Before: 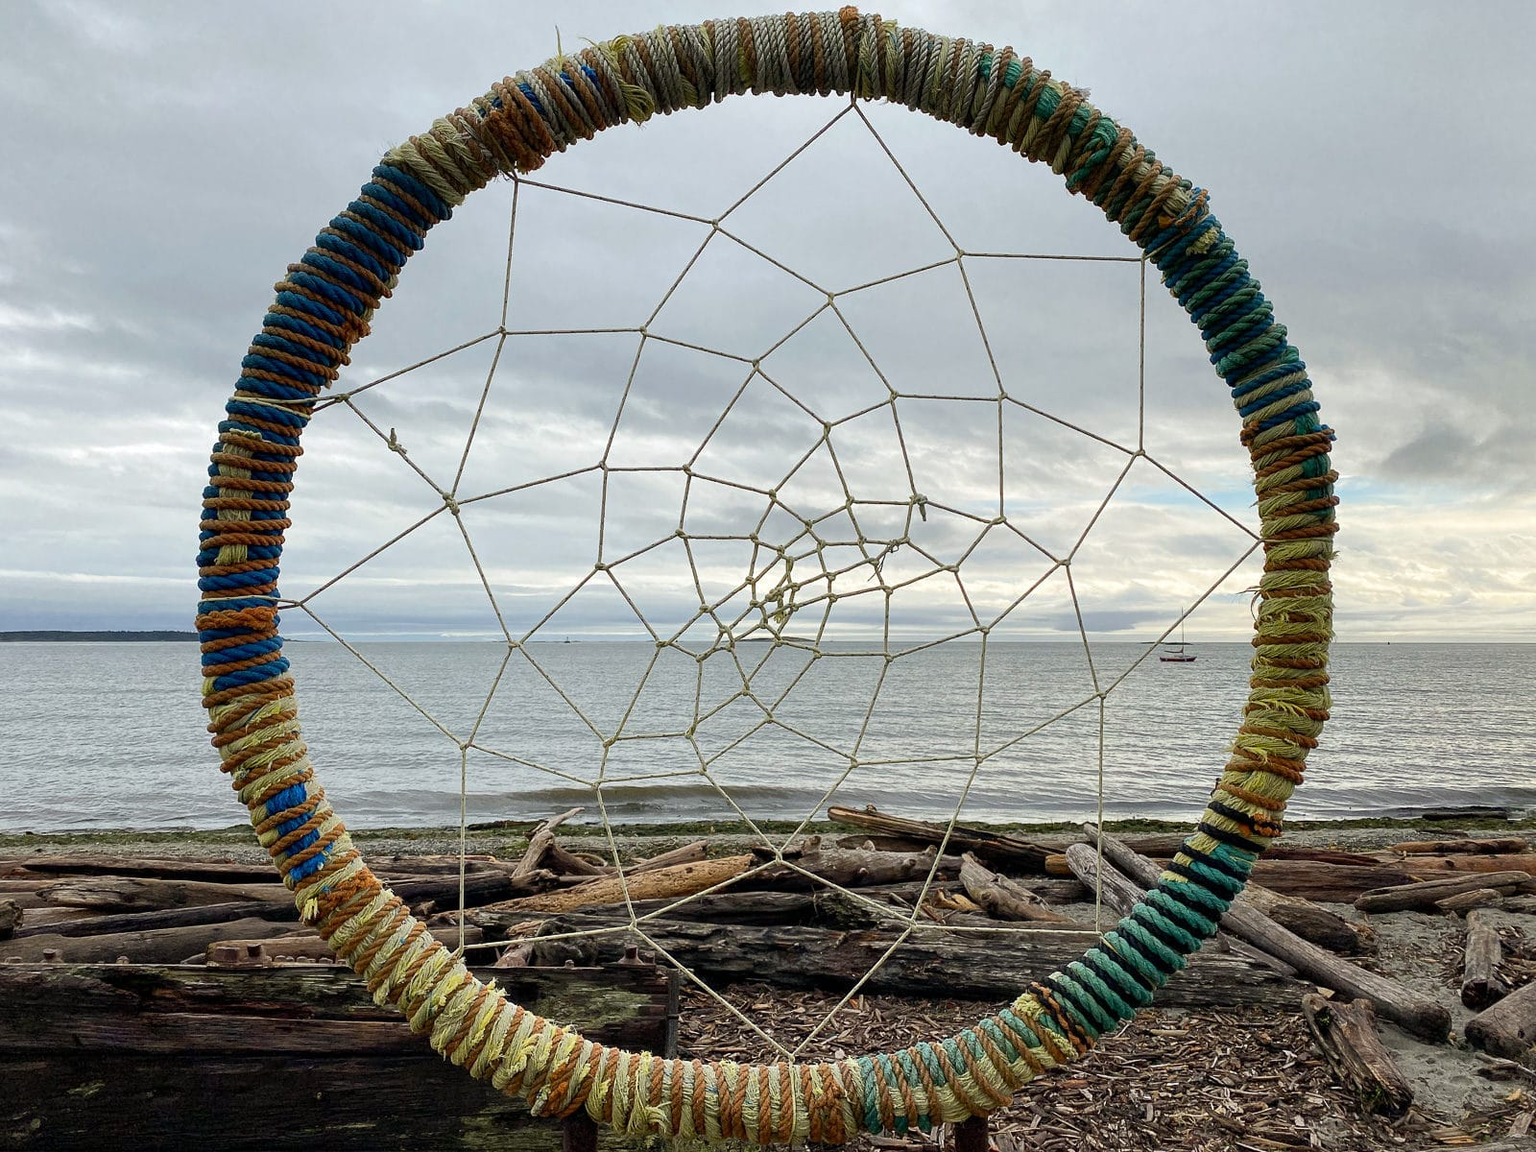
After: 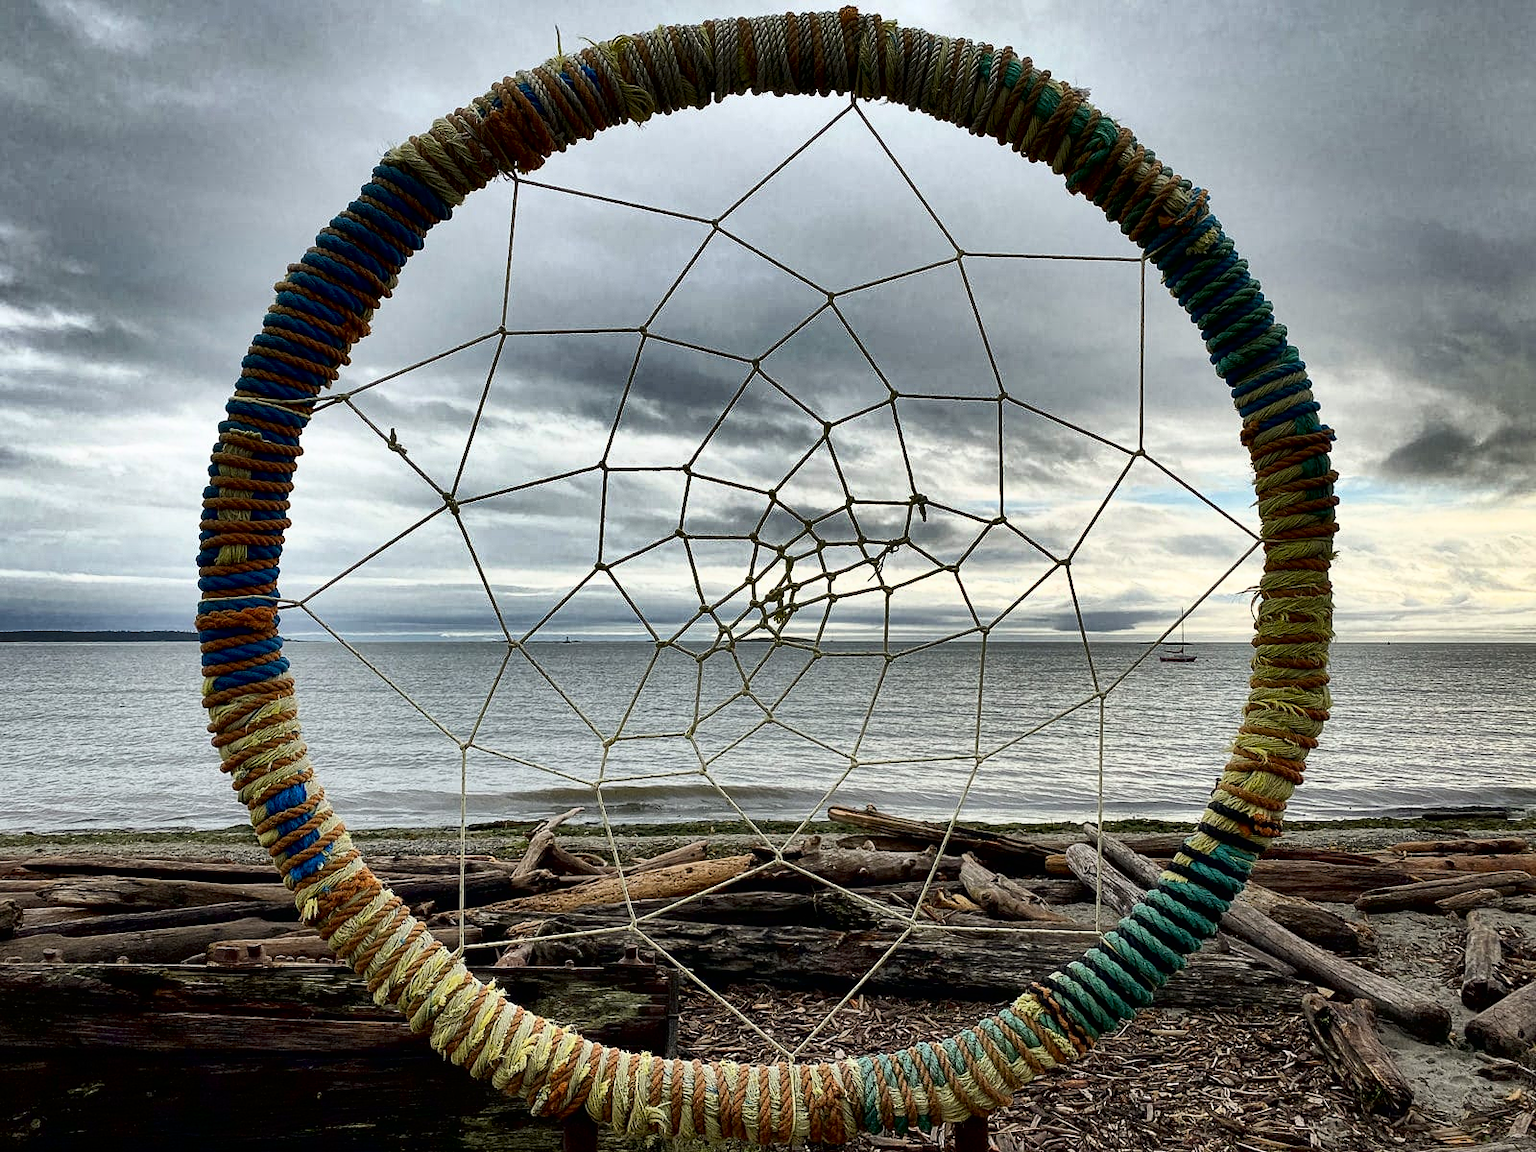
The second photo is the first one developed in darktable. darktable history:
tone curve: curves: ch0 [(0, 0) (0.003, 0) (0.011, 0.001) (0.025, 0.003) (0.044, 0.004) (0.069, 0.007) (0.1, 0.01) (0.136, 0.033) (0.177, 0.082) (0.224, 0.141) (0.277, 0.208) (0.335, 0.282) (0.399, 0.363) (0.468, 0.451) (0.543, 0.545) (0.623, 0.647) (0.709, 0.756) (0.801, 0.87) (0.898, 0.972) (1, 1)], color space Lab, independent channels, preserve colors none
contrast equalizer: octaves 7, y [[0.5, 0.488, 0.462, 0.461, 0.491, 0.5], [0.5 ×6], [0.5 ×6], [0 ×6], [0 ×6]]
shadows and highlights: shadows 20.83, highlights -82.43, soften with gaussian
